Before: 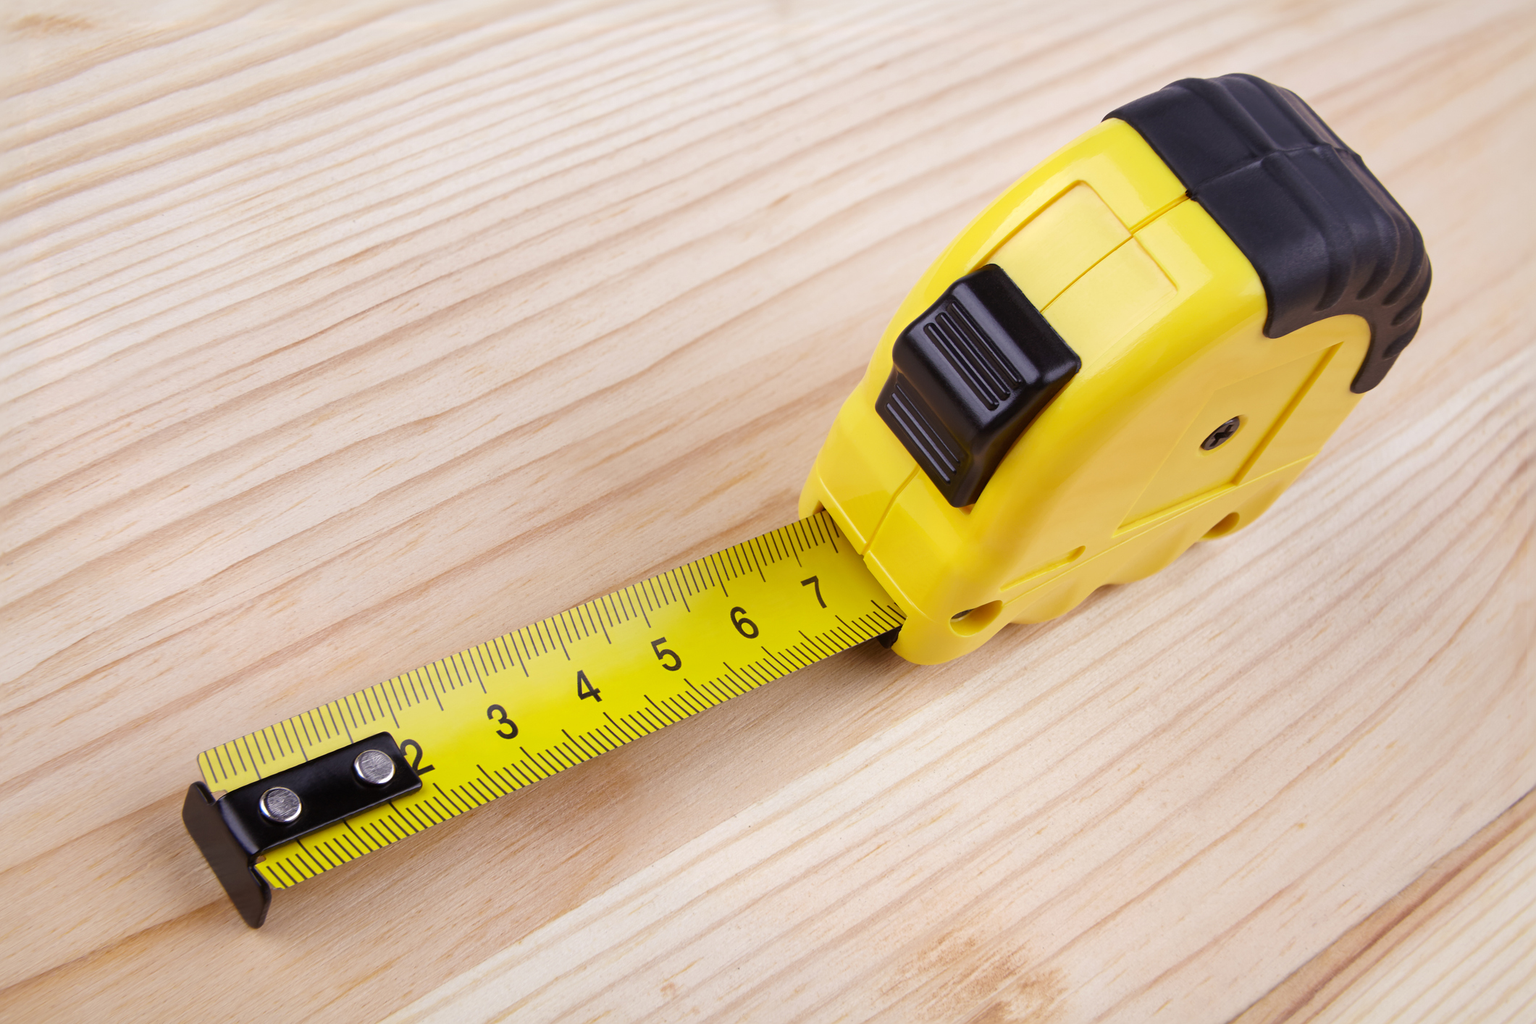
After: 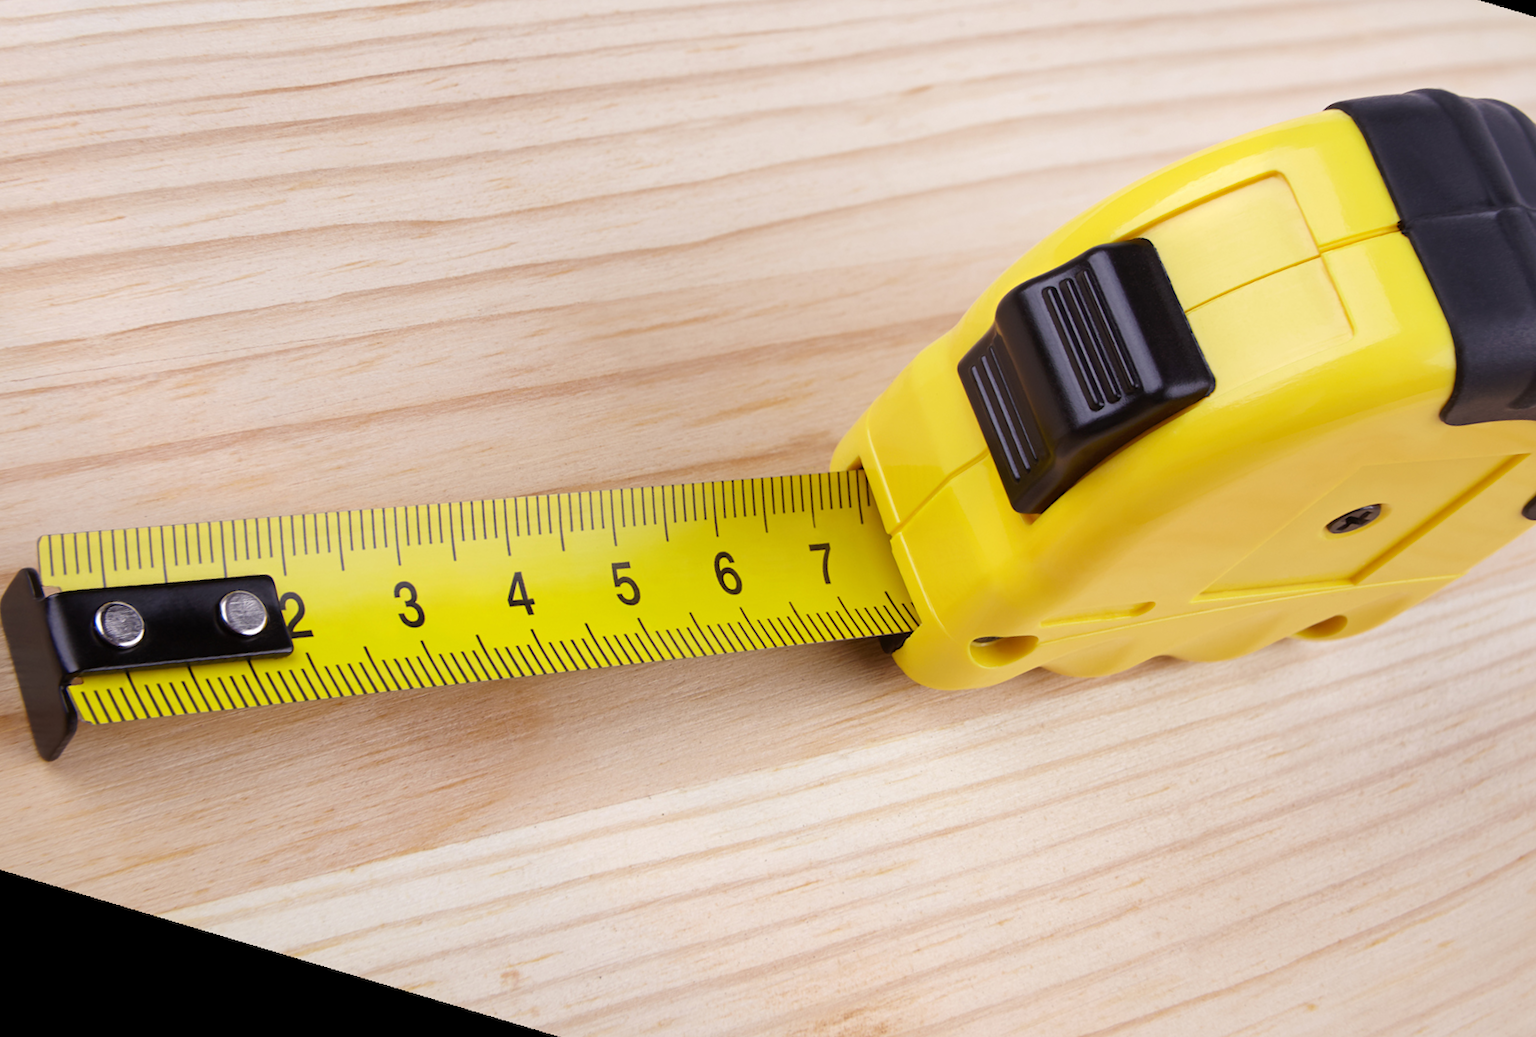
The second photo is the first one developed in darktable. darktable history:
crop and rotate: angle -3.37°, left 9.79%, top 20.73%, right 12.42%, bottom 11.82%
rotate and perspective: rotation 13.27°, automatic cropping off
